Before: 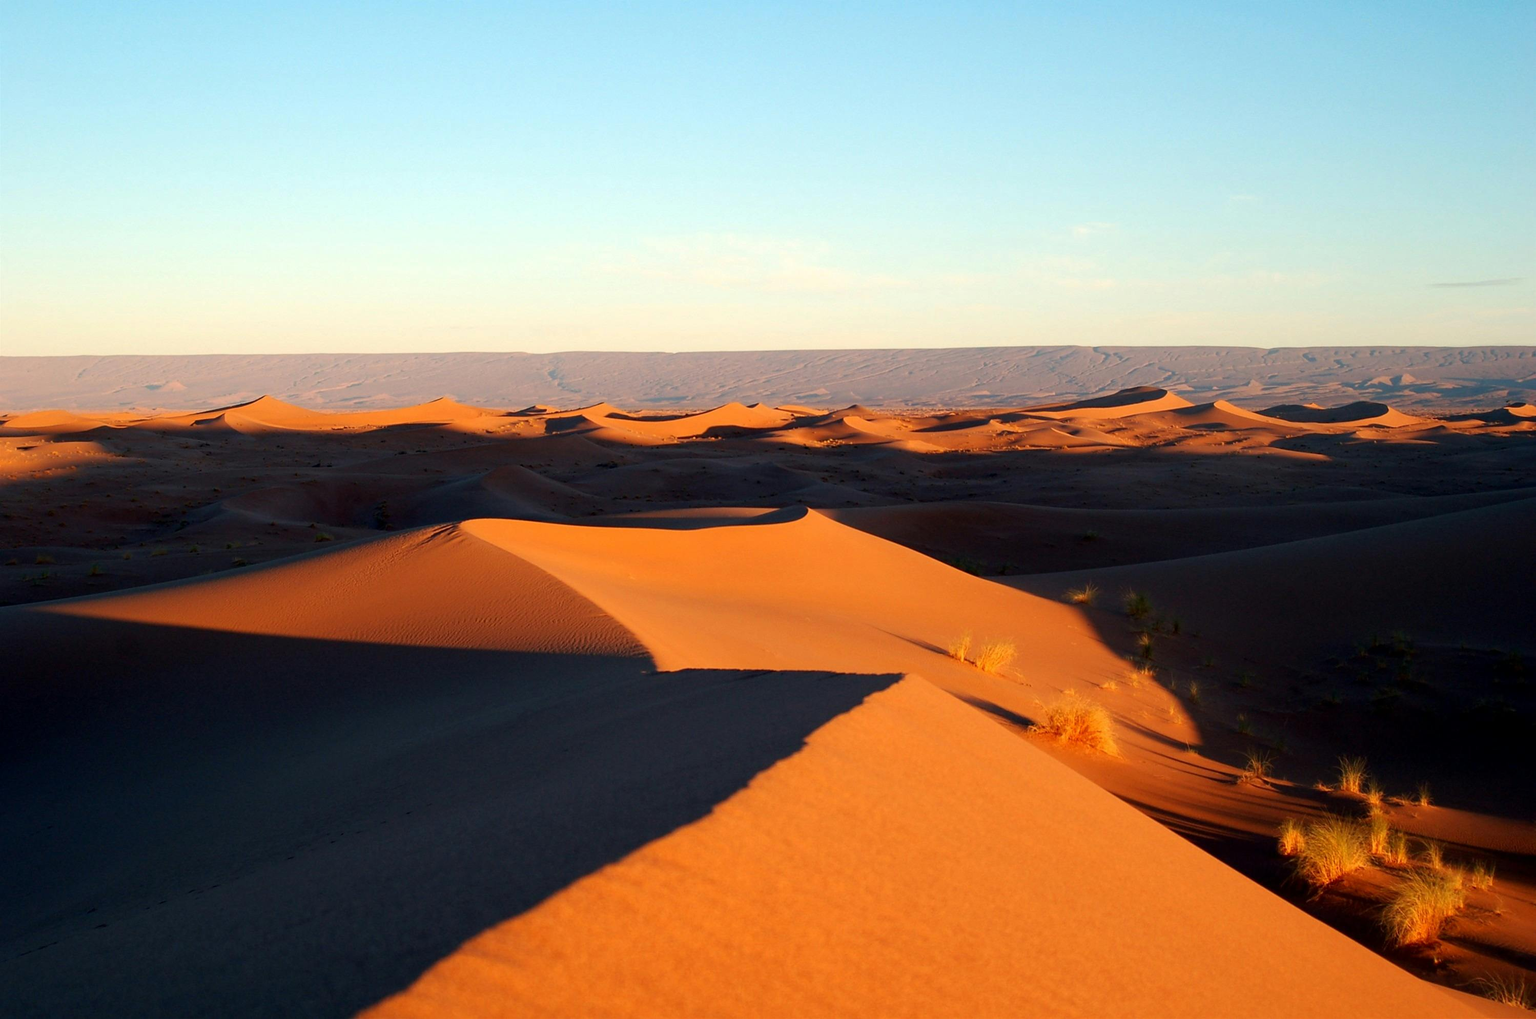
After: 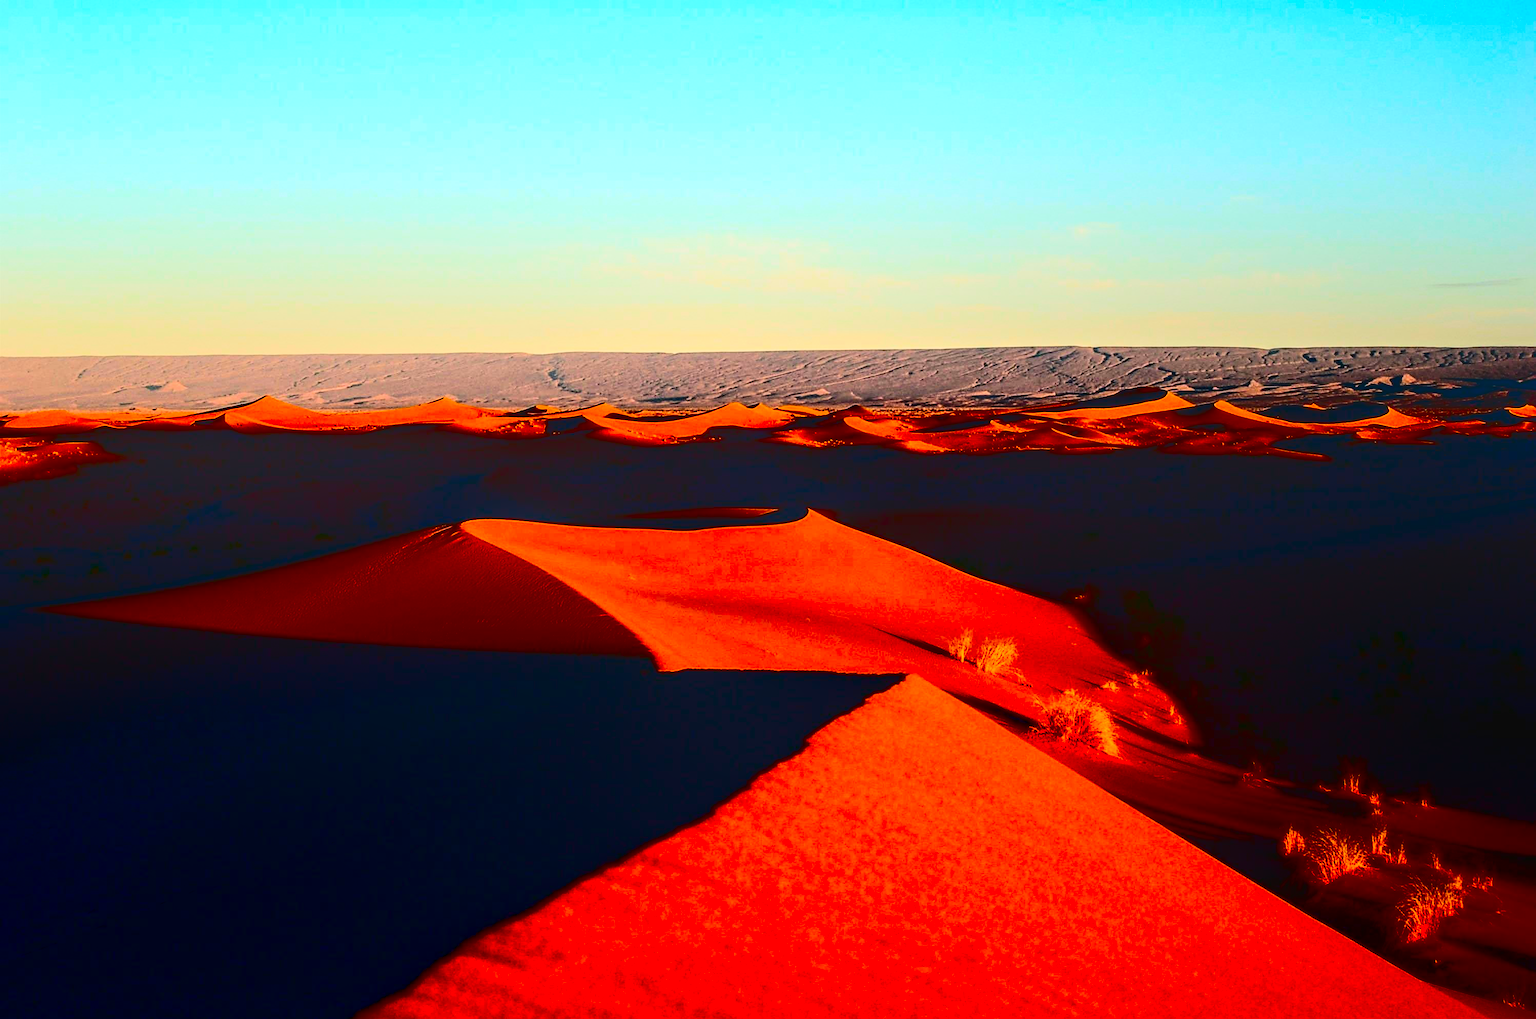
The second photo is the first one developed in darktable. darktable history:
sharpen: on, module defaults
contrast brightness saturation: contrast 0.77, brightness -1, saturation 1
local contrast: highlights 0%, shadows 0%, detail 133%
